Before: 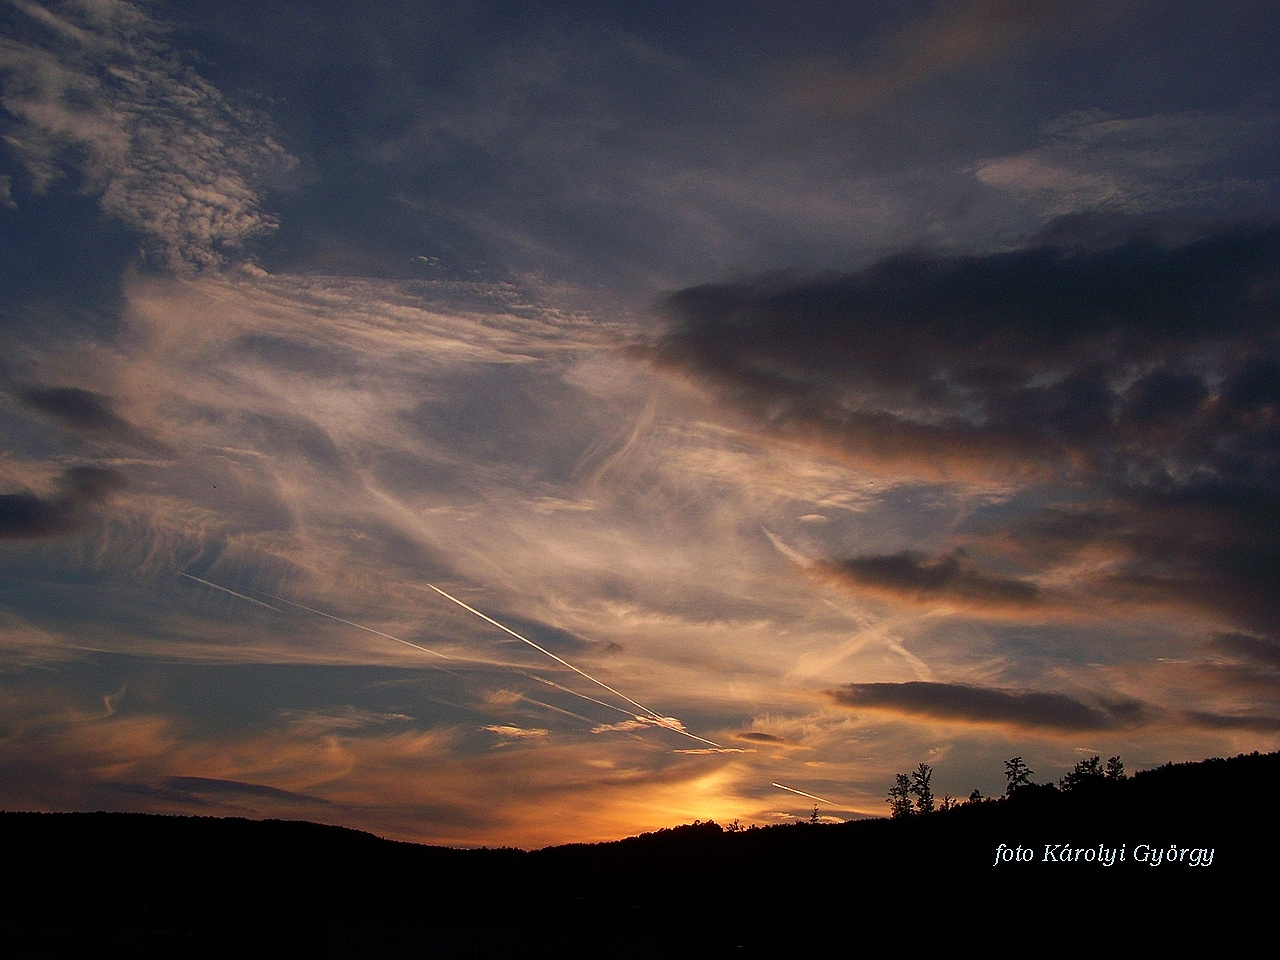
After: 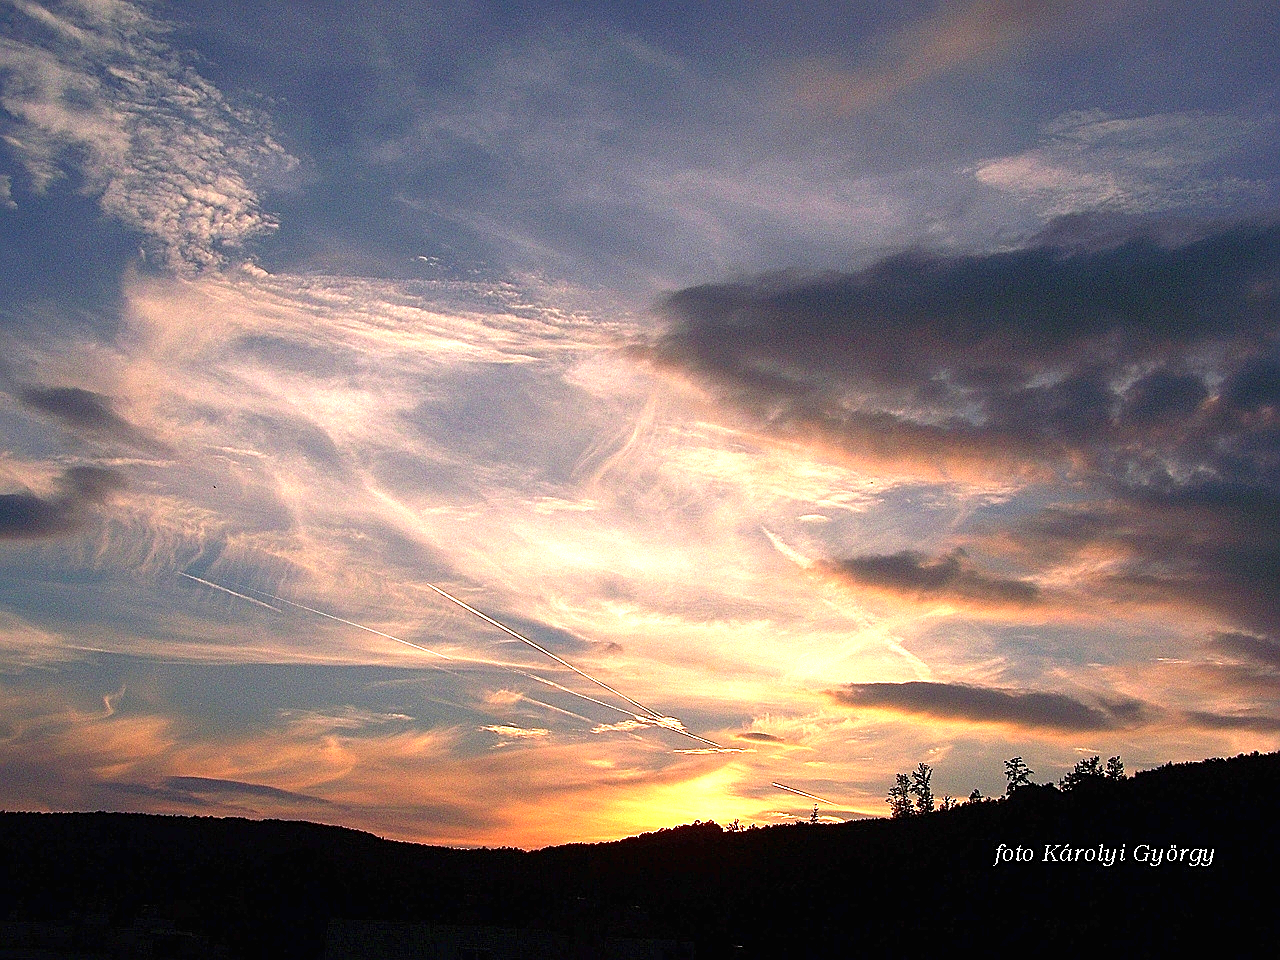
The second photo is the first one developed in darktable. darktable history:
sharpen: on, module defaults
exposure: black level correction 0, exposure 1.697 EV, compensate highlight preservation false
